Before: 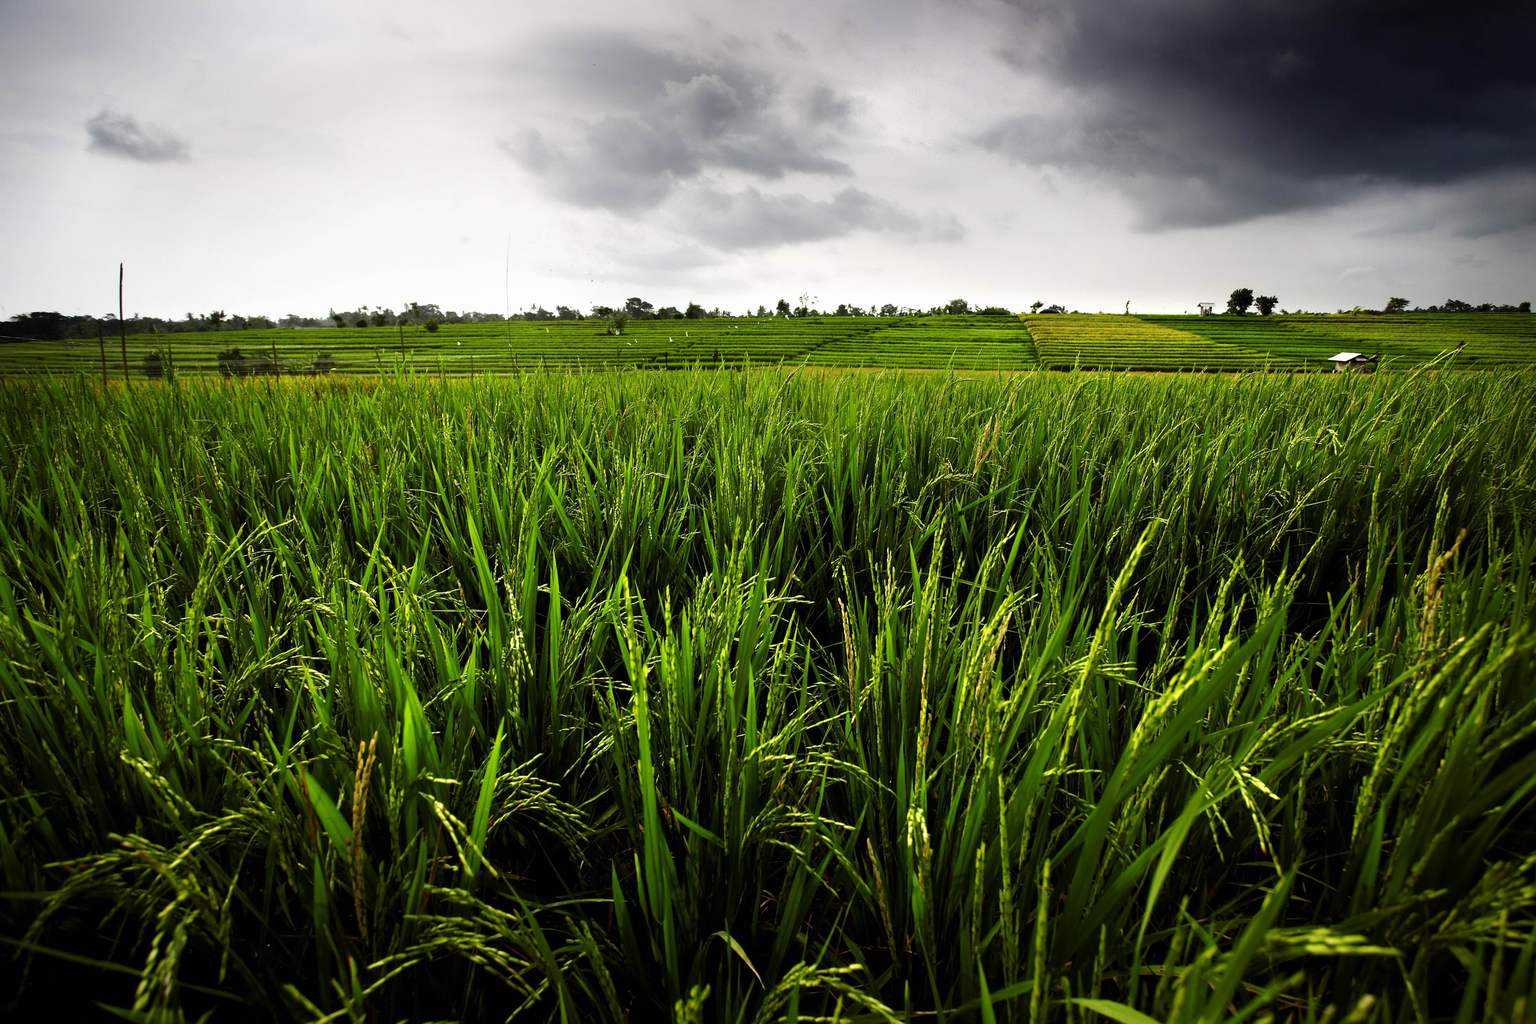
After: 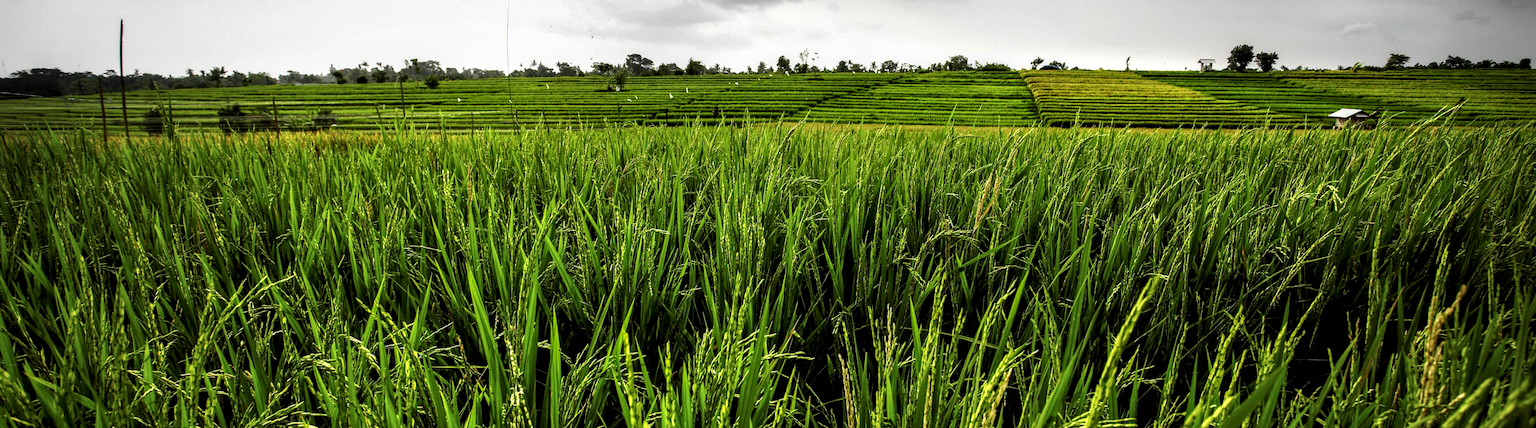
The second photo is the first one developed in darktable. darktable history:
local contrast: highlights 20%, detail 150%
crop and rotate: top 23.84%, bottom 34.294%
